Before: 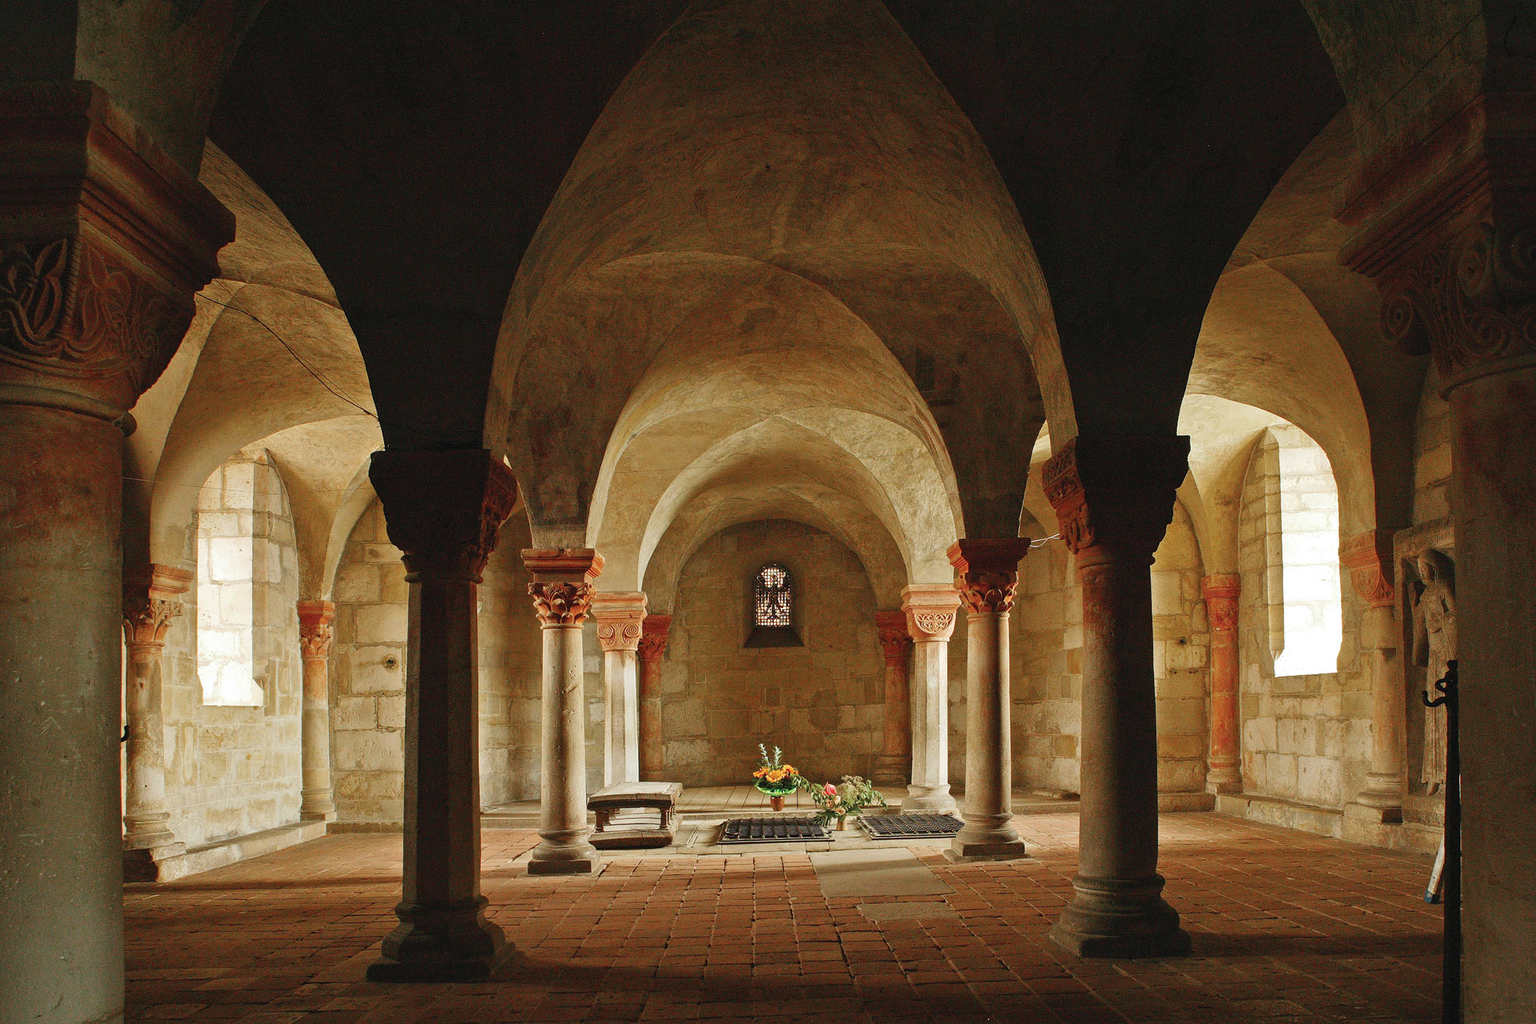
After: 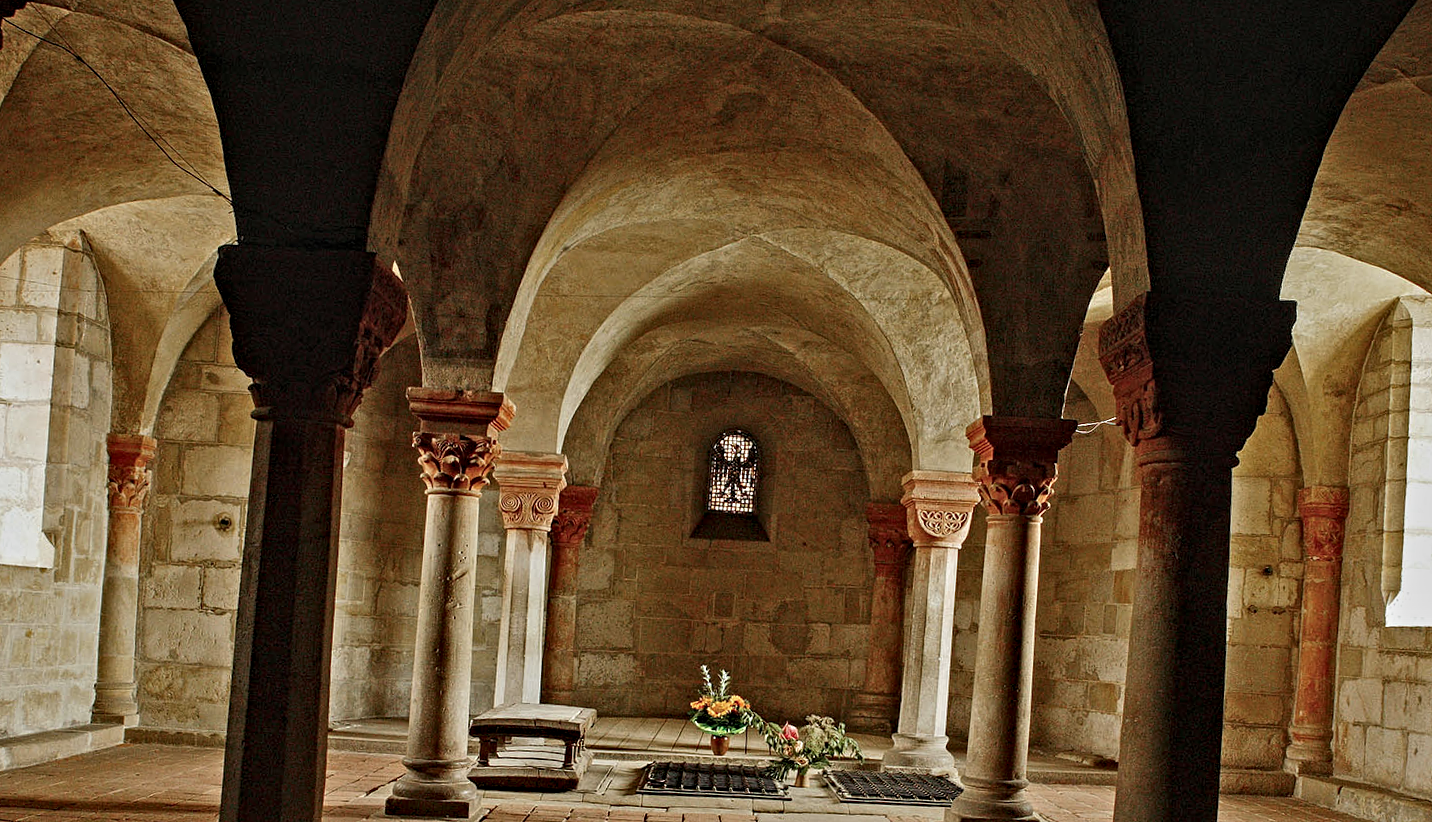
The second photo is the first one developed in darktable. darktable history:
crop and rotate: angle -4.14°, left 9.848%, top 20.429%, right 11.907%, bottom 12.141%
exposure: exposure -0.594 EV, compensate highlight preservation false
contrast equalizer: octaves 7, y [[0.5, 0.542, 0.583, 0.625, 0.667, 0.708], [0.5 ×6], [0.5 ×6], [0 ×6], [0 ×6]]
